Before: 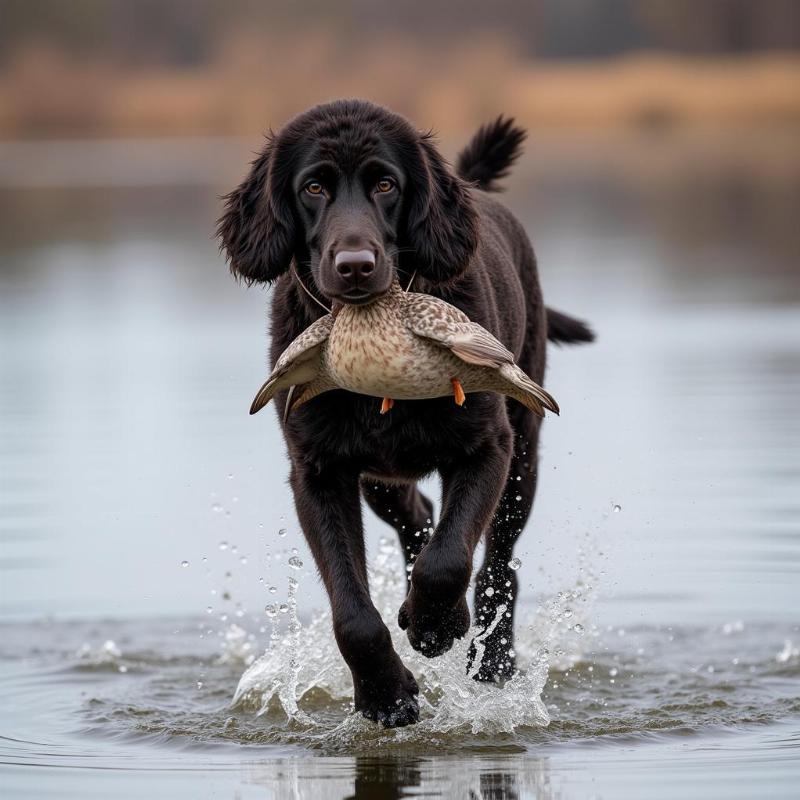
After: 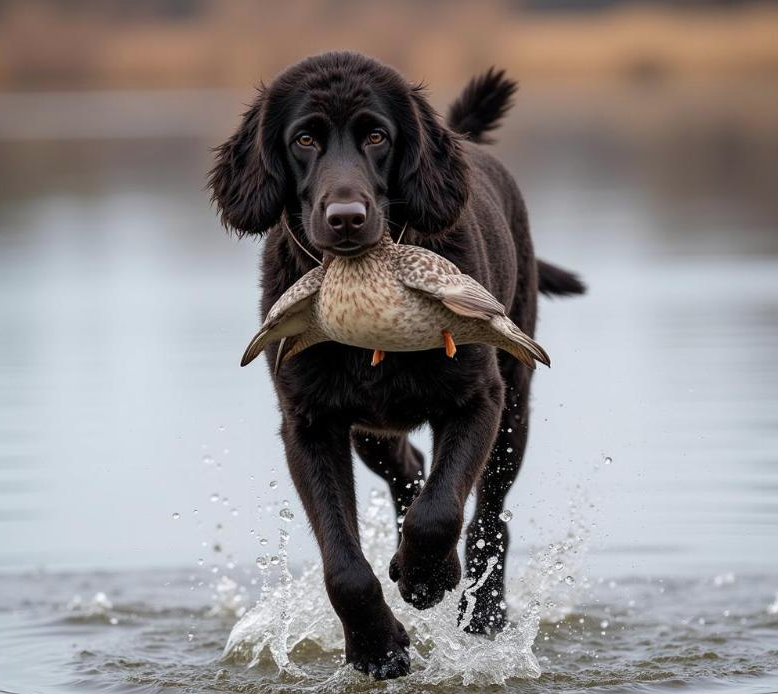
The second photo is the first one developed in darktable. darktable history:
crop: left 1.19%, top 6.125%, right 1.506%, bottom 7.105%
contrast brightness saturation: saturation -0.052
color calibration: illuminant same as pipeline (D50), adaptation XYZ, x 0.345, y 0.359, temperature 5006.81 K
